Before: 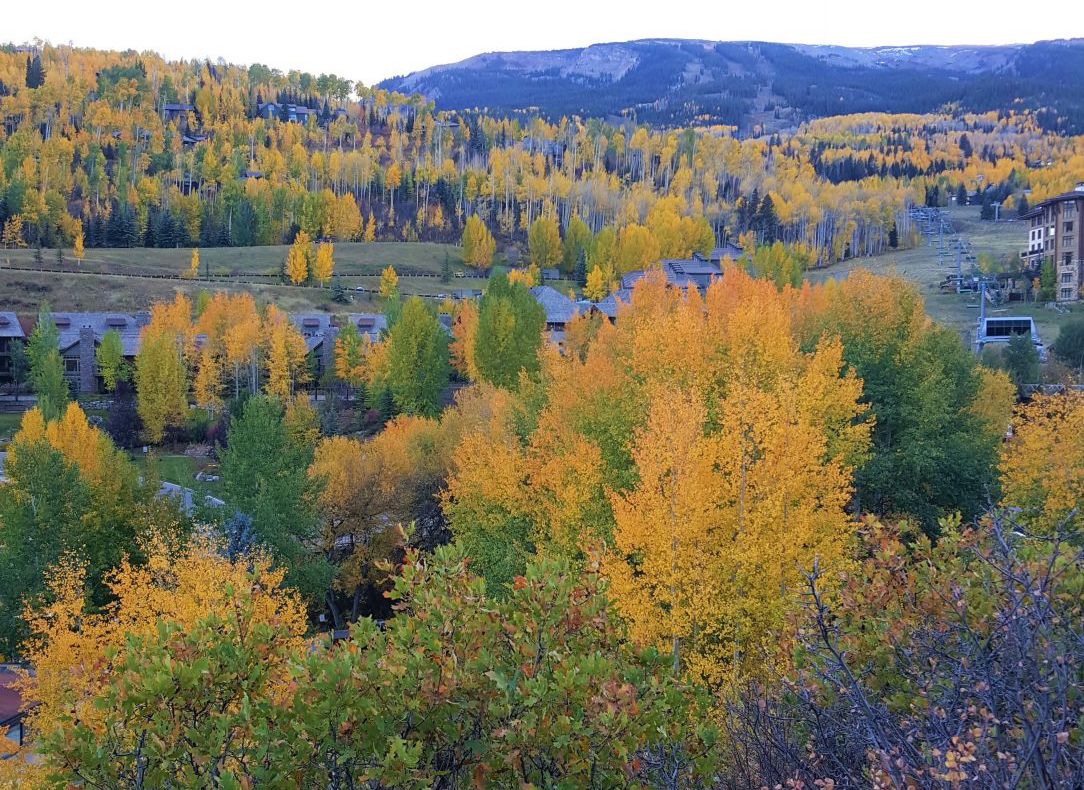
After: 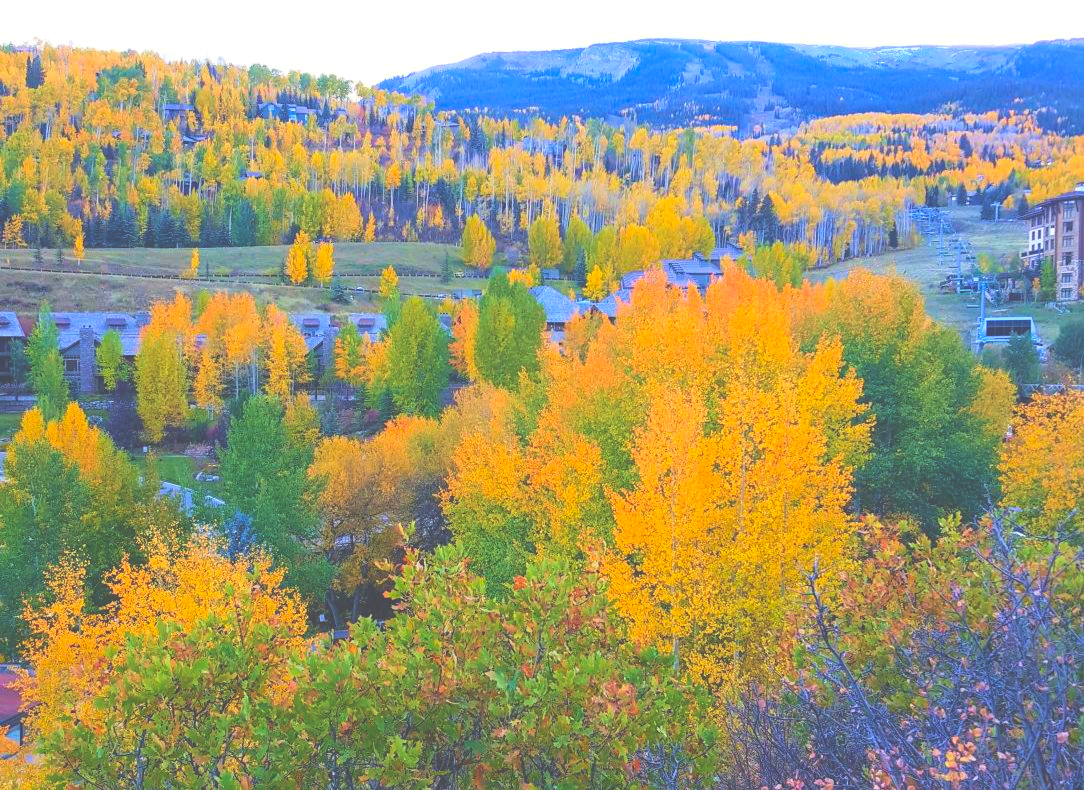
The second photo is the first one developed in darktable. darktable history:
velvia: on, module defaults
exposure: black level correction -0.042, exposure 0.063 EV, compensate highlight preservation false
contrast brightness saturation: contrast 0.2, brightness 0.193, saturation 0.82
color correction: highlights b* 0.03
